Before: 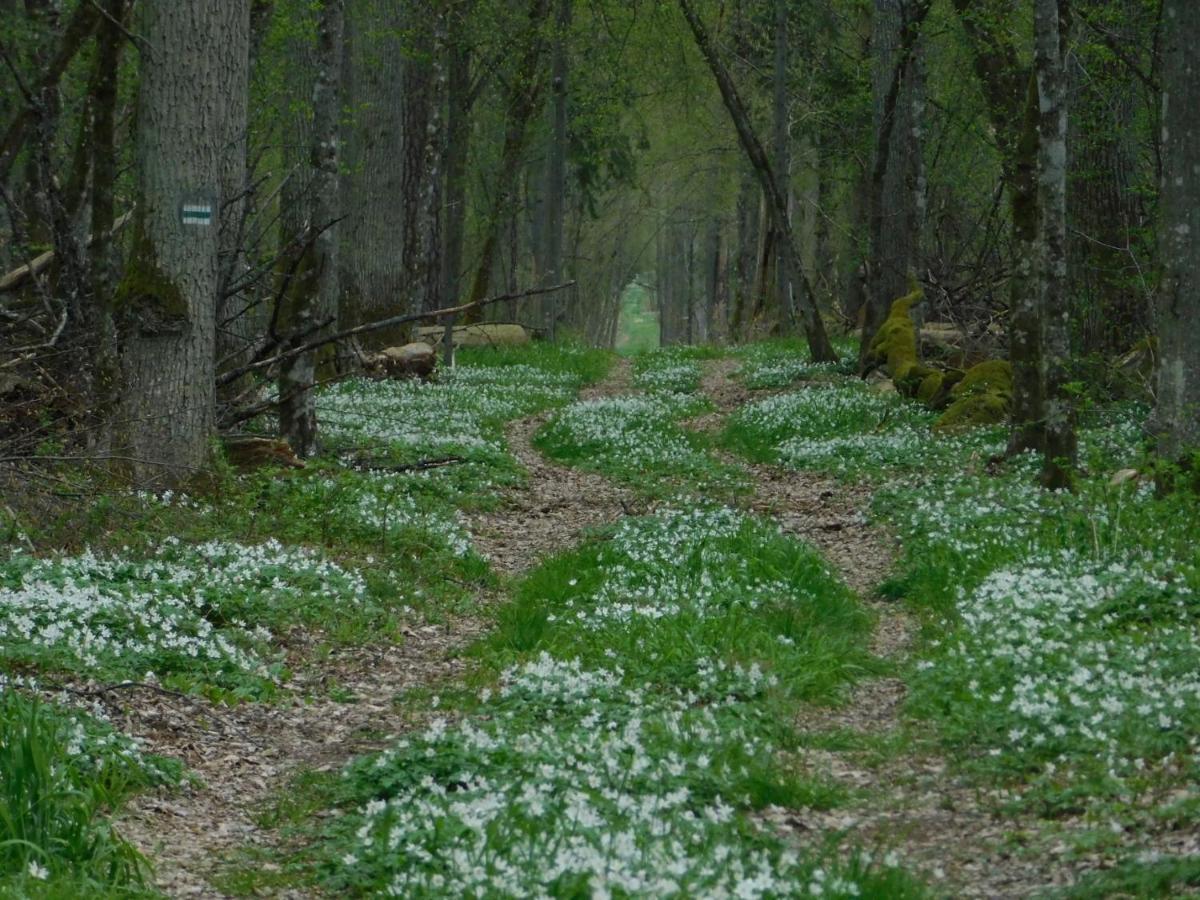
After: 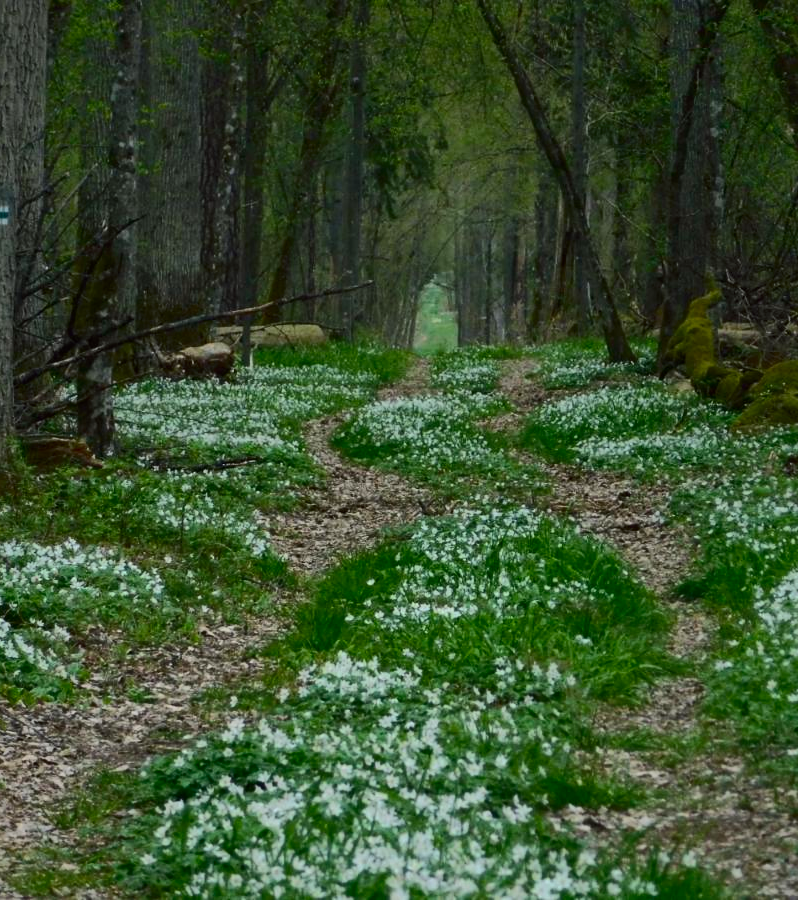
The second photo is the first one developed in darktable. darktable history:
crop: left 16.899%, right 16.556%
color balance: lift [1, 1, 0.999, 1.001], gamma [1, 1.003, 1.005, 0.995], gain [1, 0.992, 0.988, 1.012], contrast 5%, output saturation 110%
shadows and highlights: shadows 40, highlights -60
contrast brightness saturation: contrast 0.28
